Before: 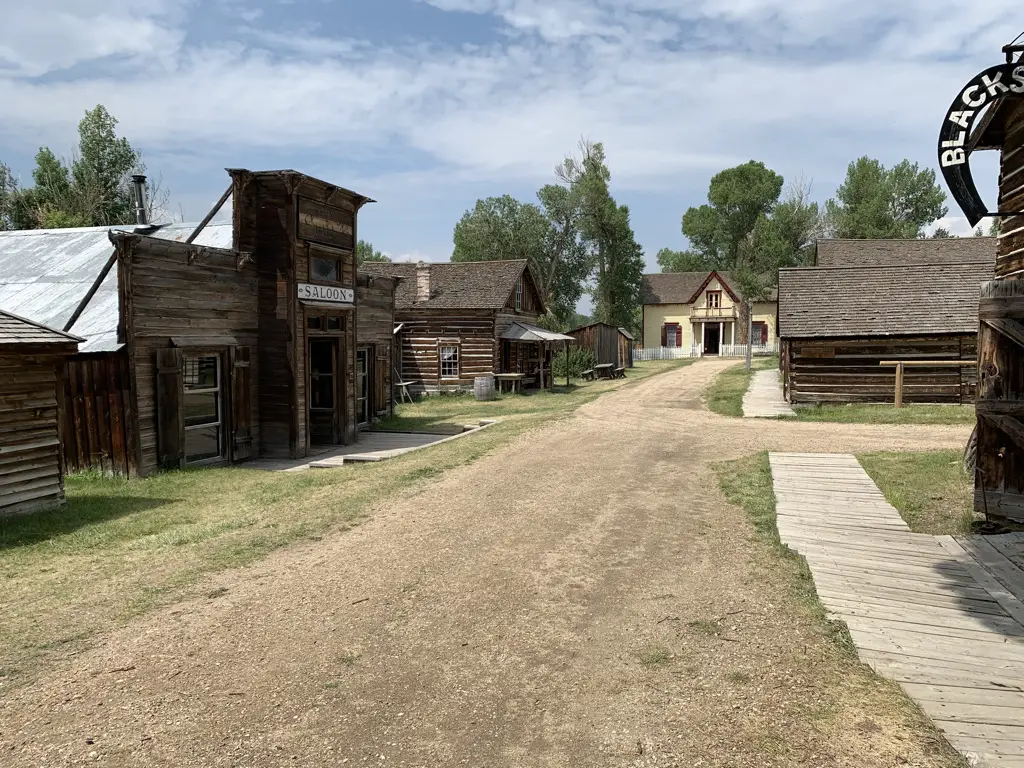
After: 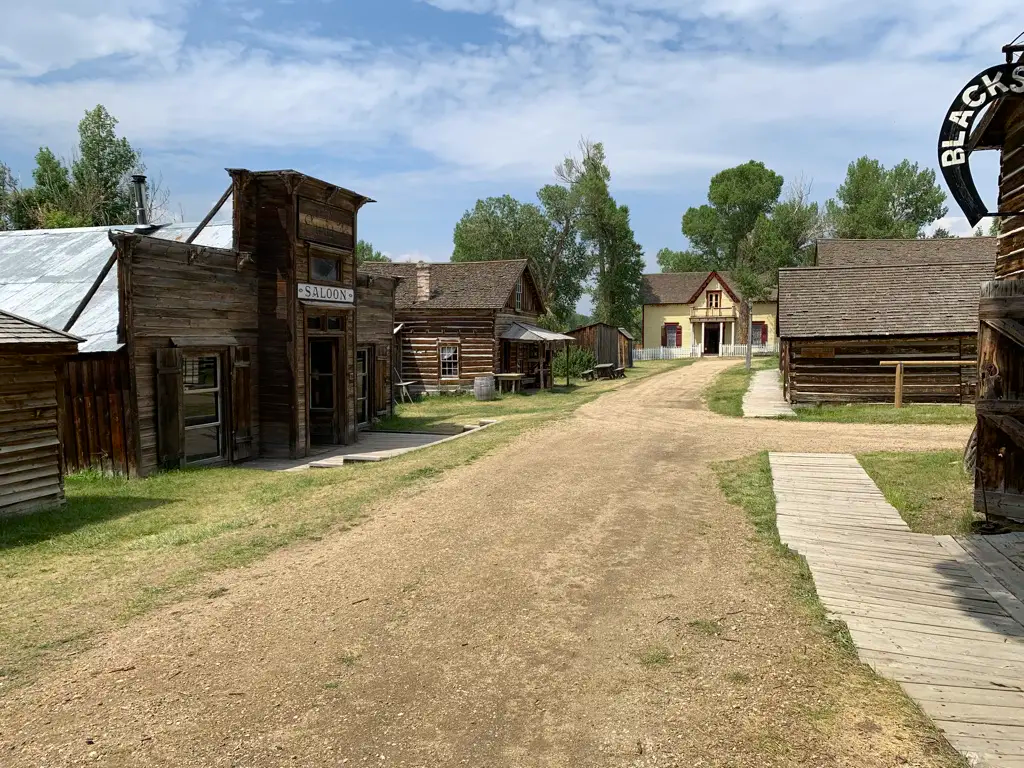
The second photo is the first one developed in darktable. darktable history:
color correction: highlights b* 0.024, saturation 1.34
